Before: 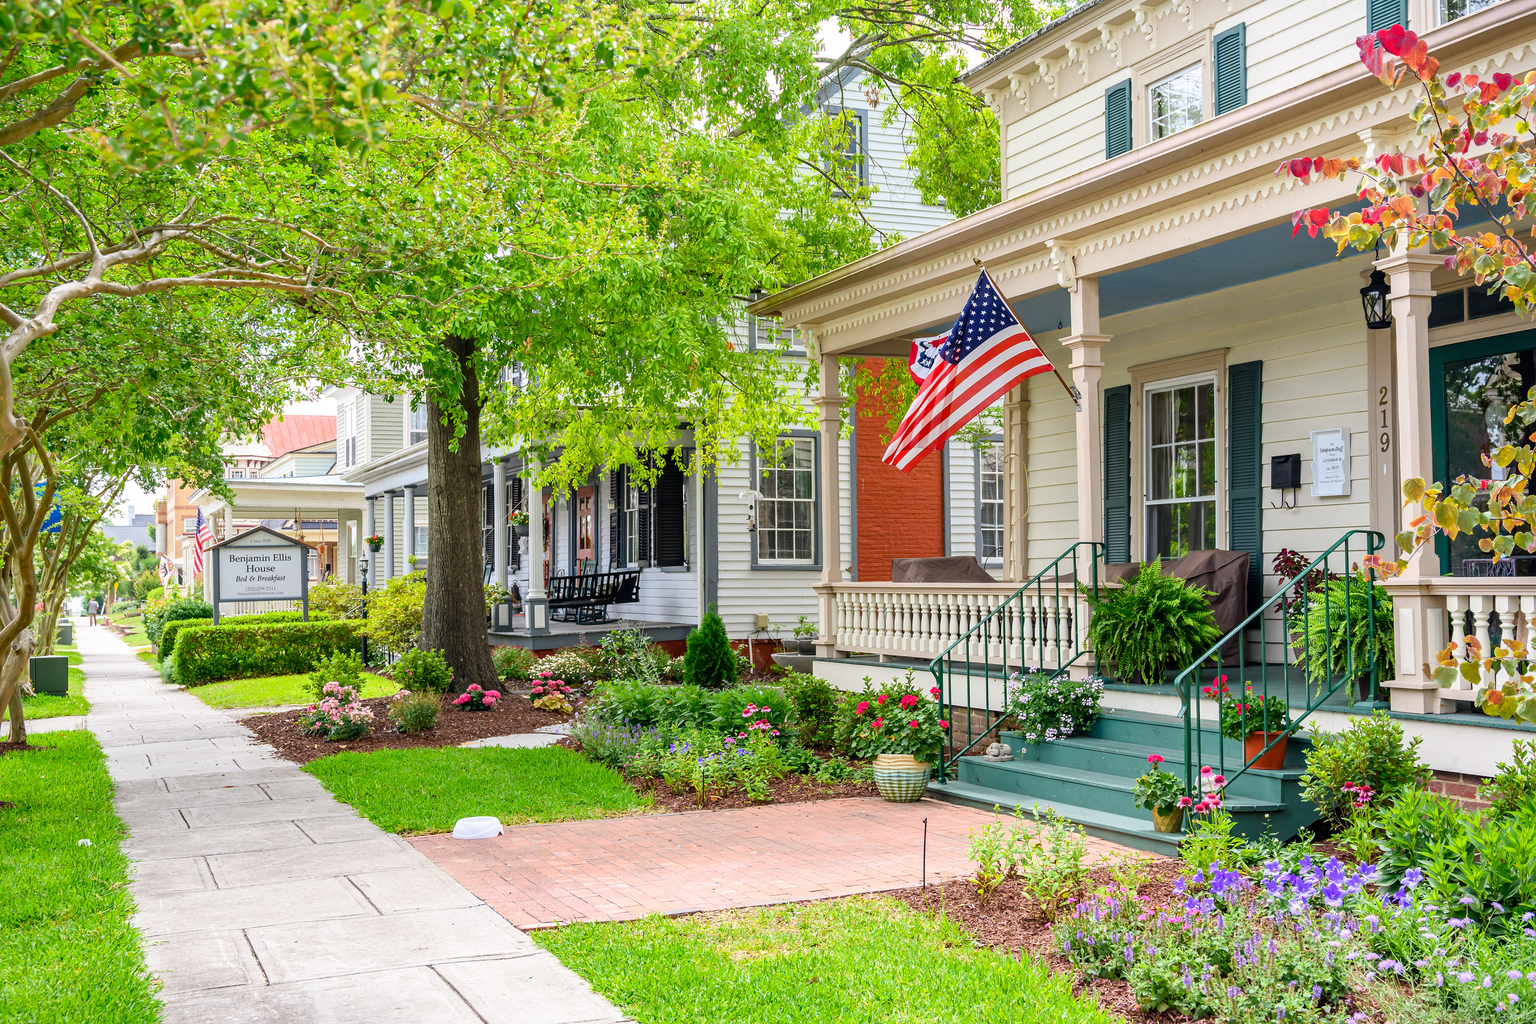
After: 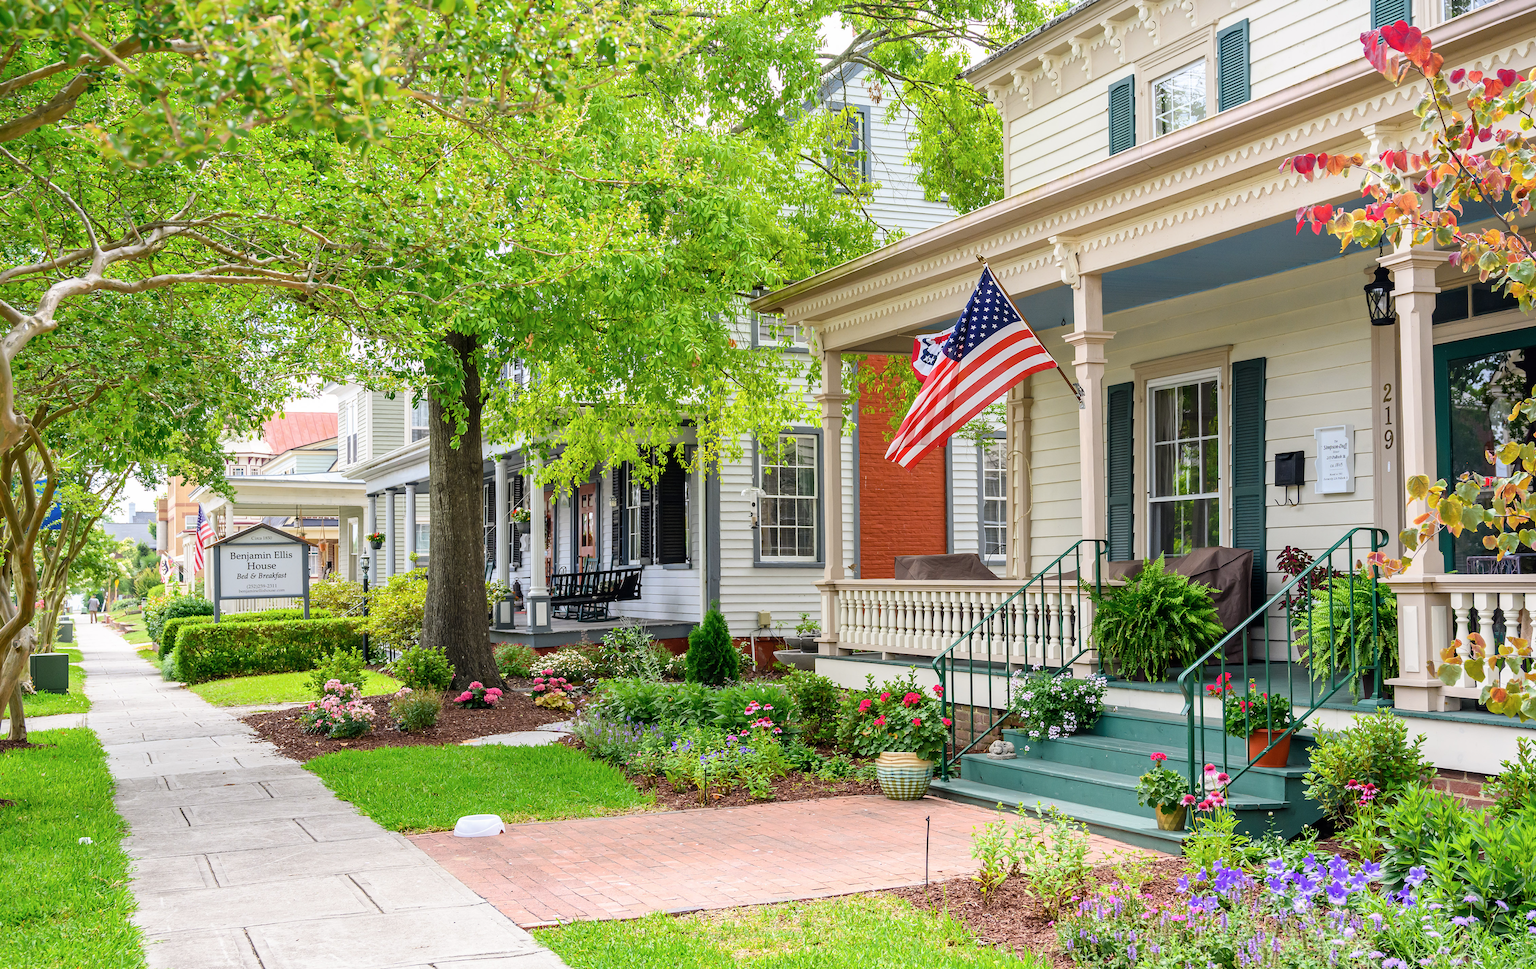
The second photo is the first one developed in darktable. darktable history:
contrast brightness saturation: saturation -0.05
crop: top 0.448%, right 0.264%, bottom 5.045%
